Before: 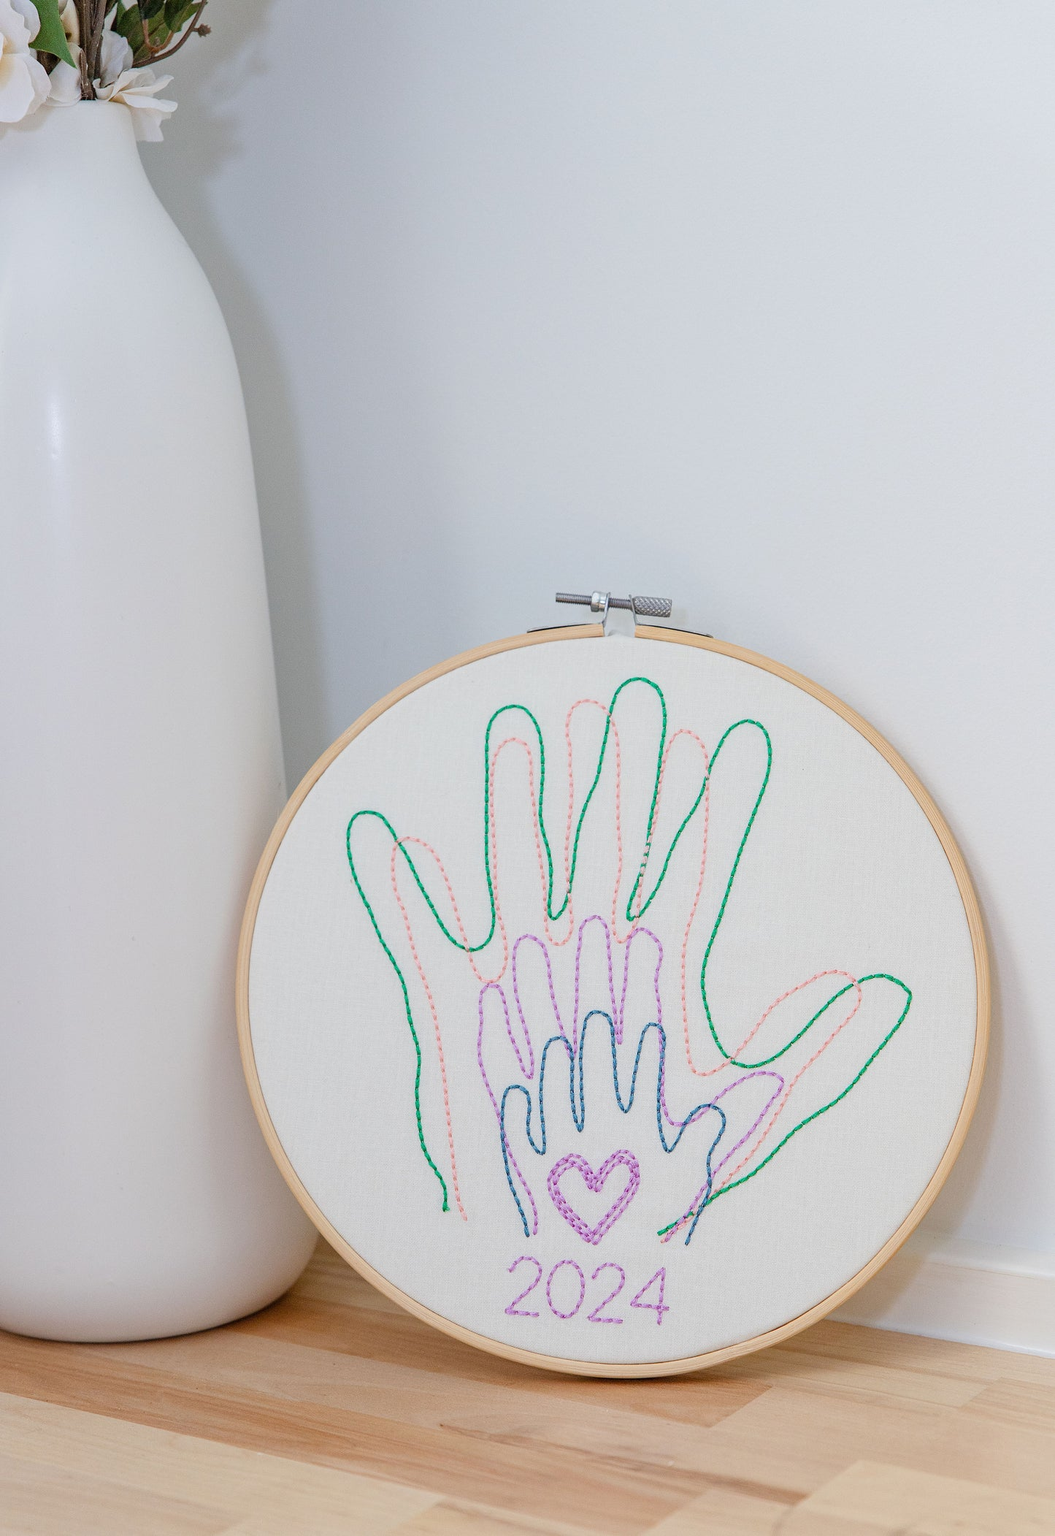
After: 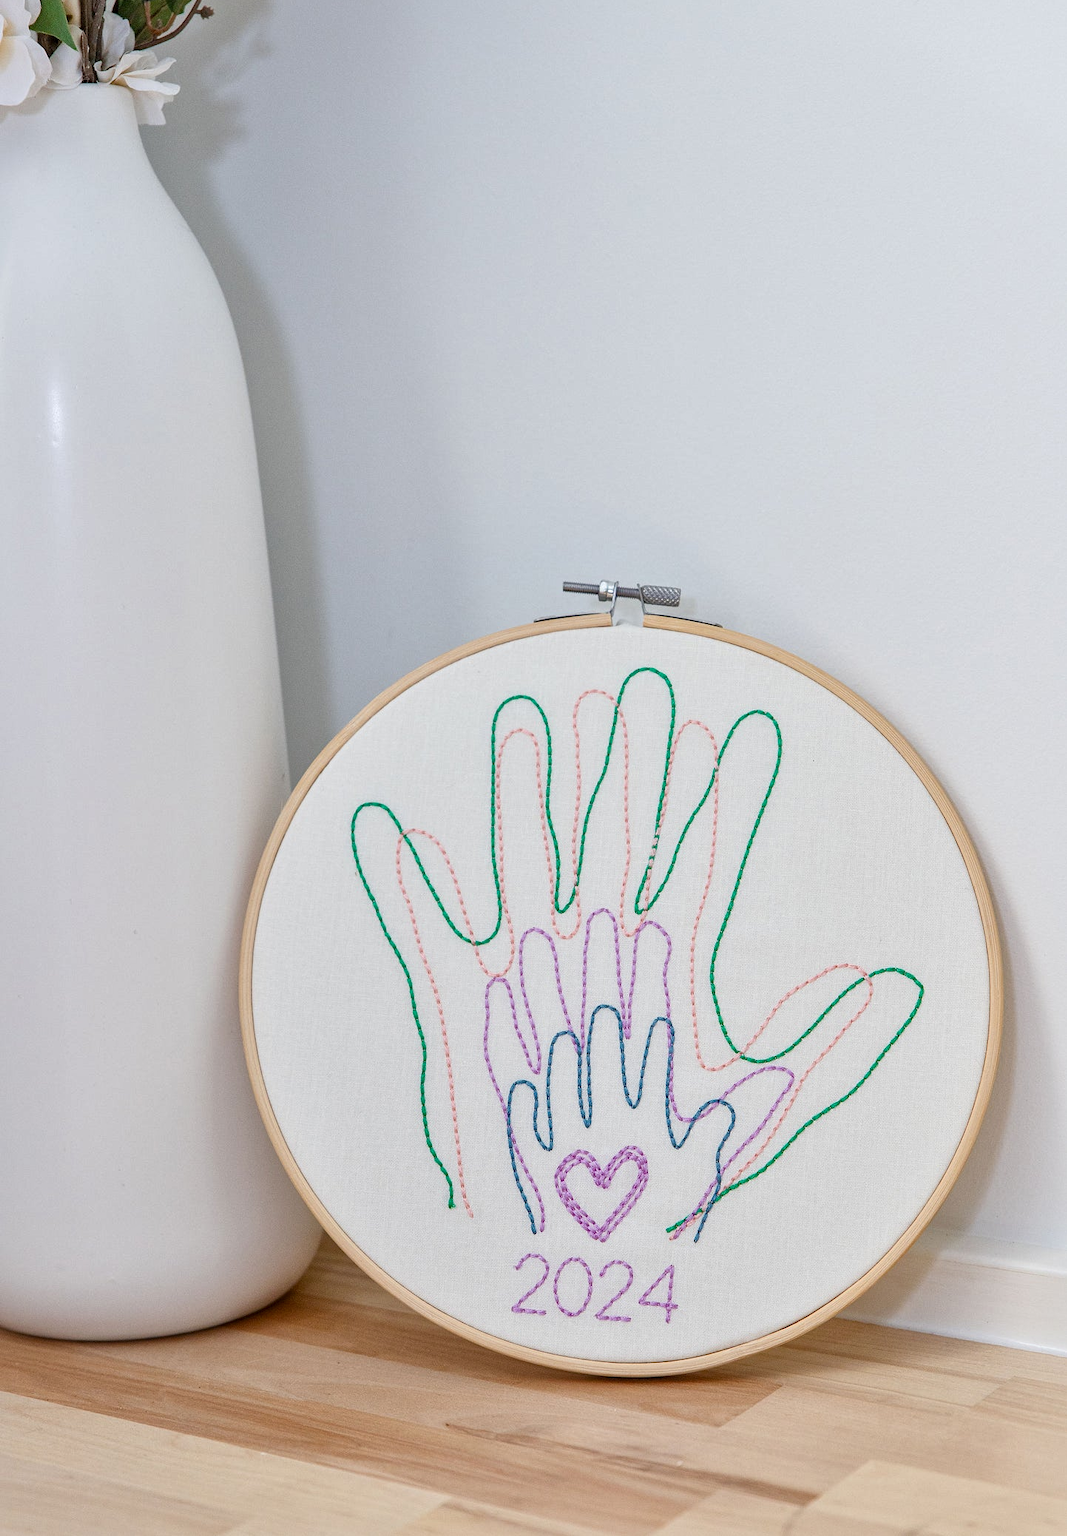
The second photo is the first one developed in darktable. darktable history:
local contrast: mode bilateral grid, contrast 19, coarseness 49, detail 150%, midtone range 0.2
crop: top 1.199%, right 0.071%
